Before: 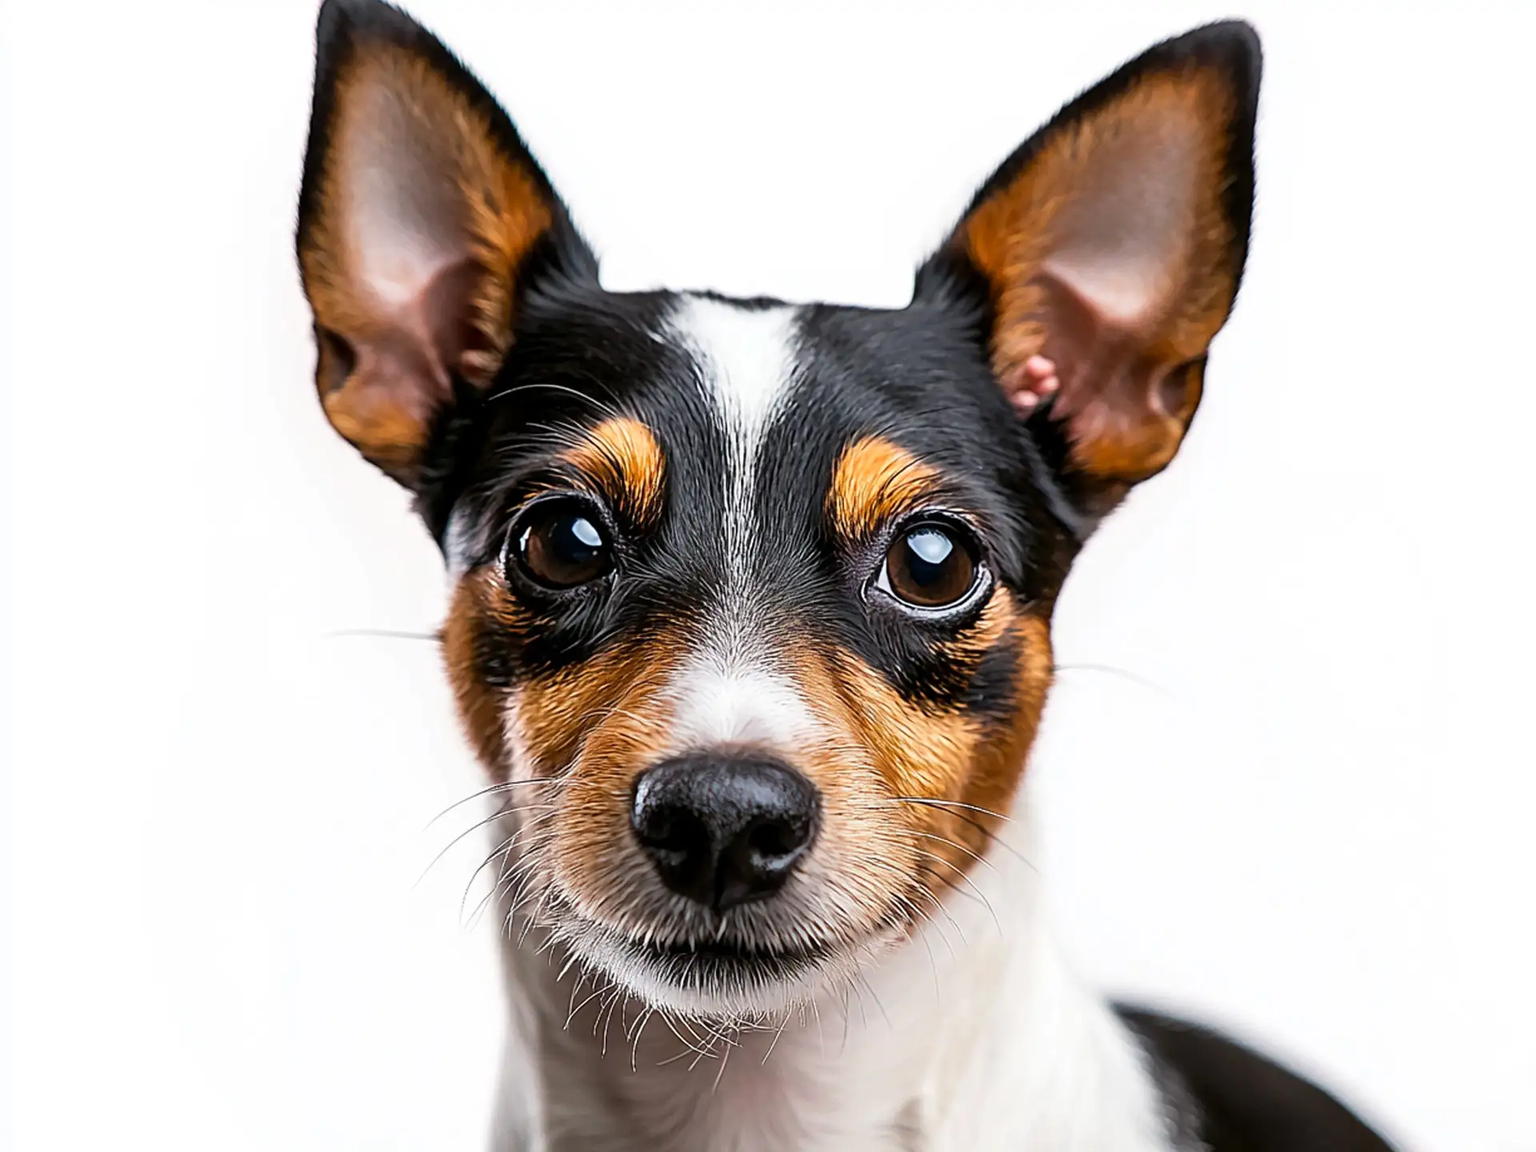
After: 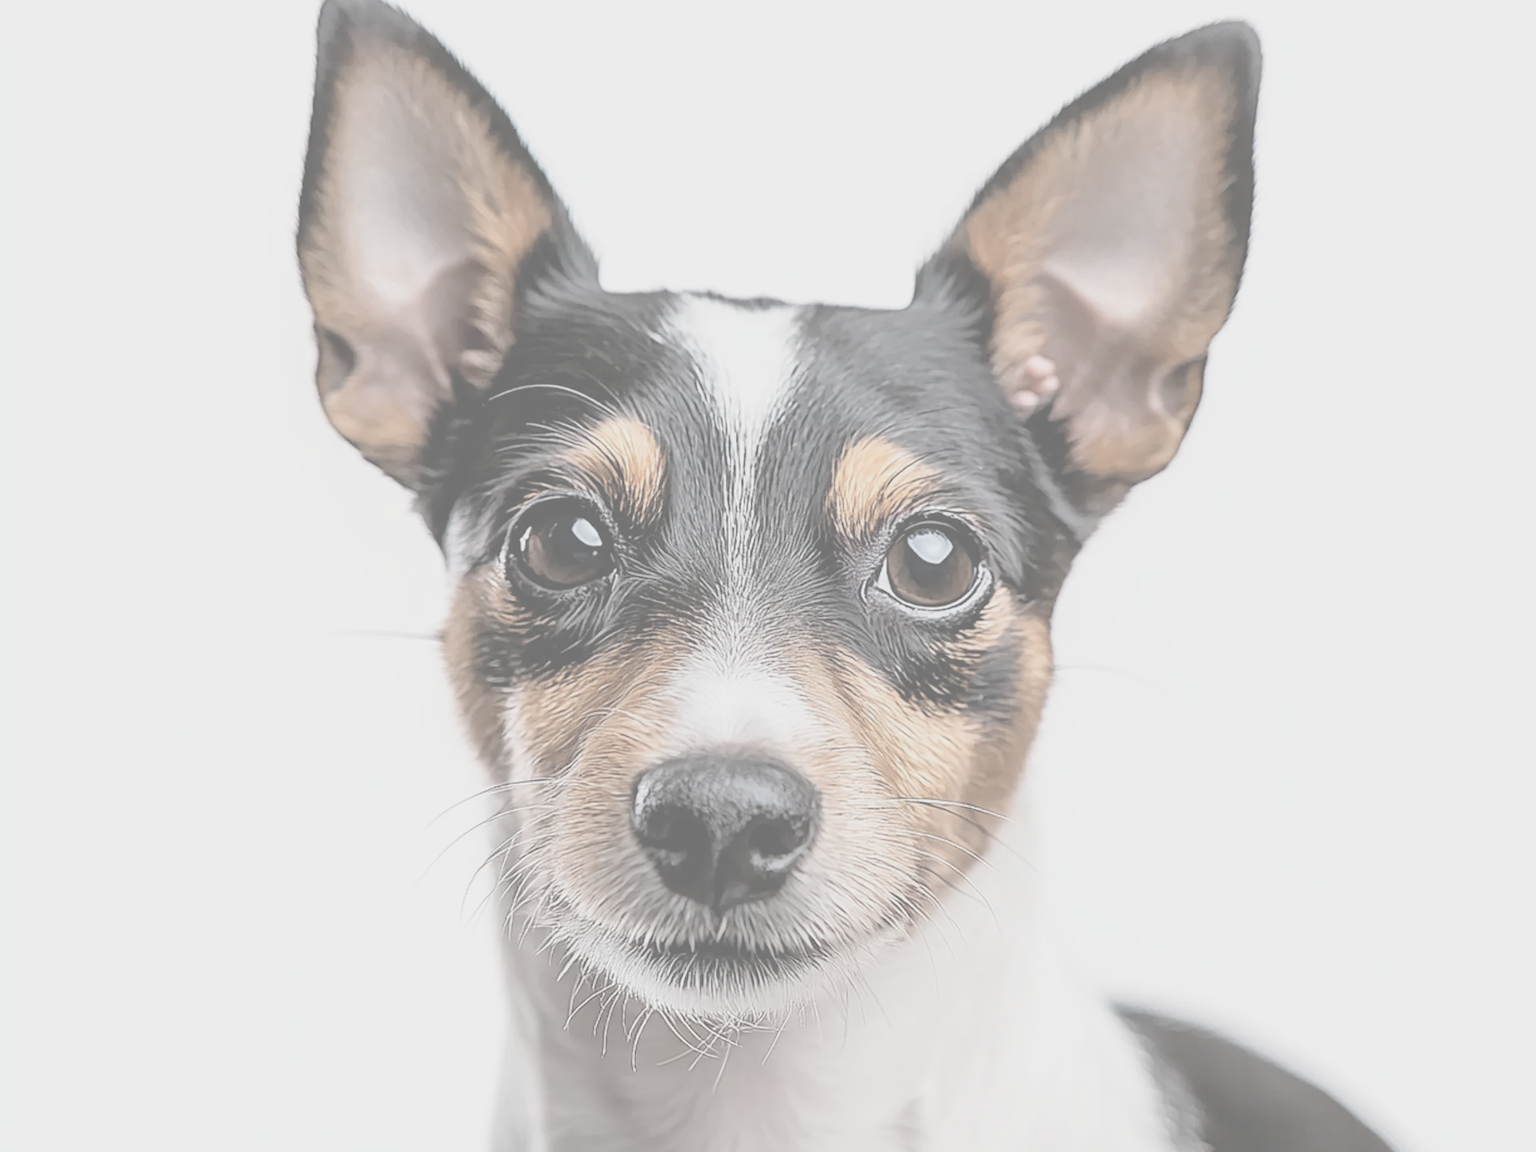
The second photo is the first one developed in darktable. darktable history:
contrast brightness saturation: contrast -0.315, brightness 0.762, saturation -0.774
